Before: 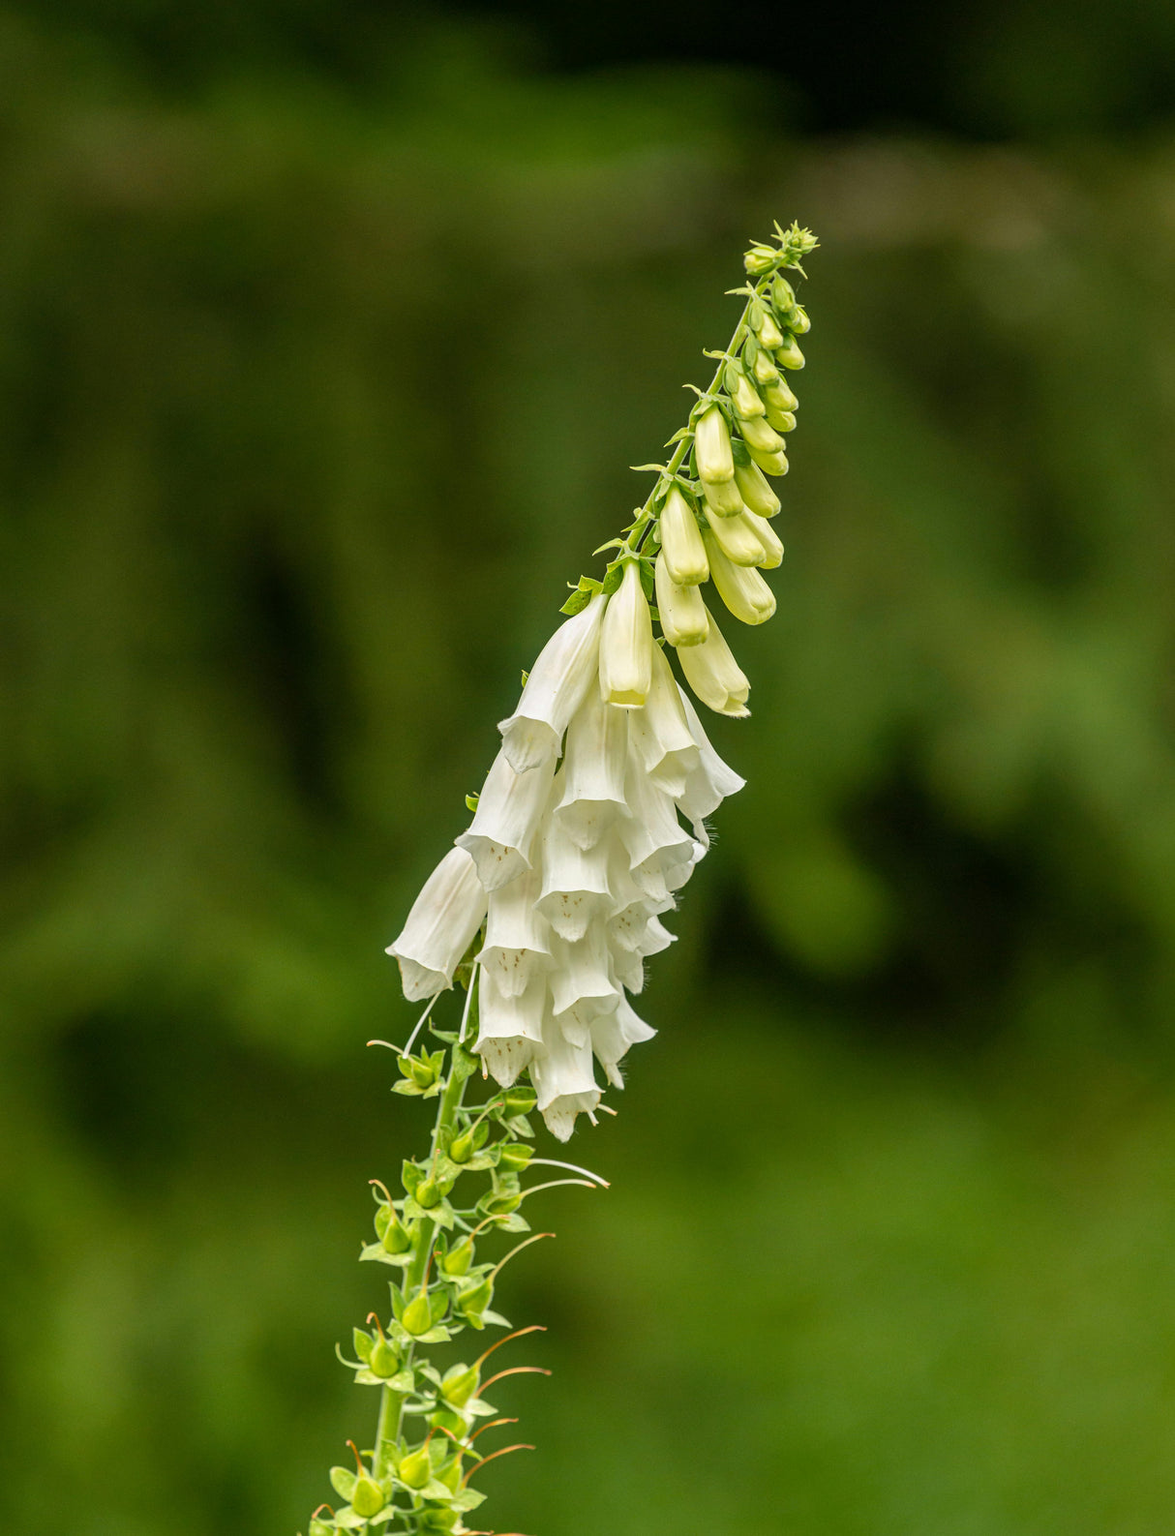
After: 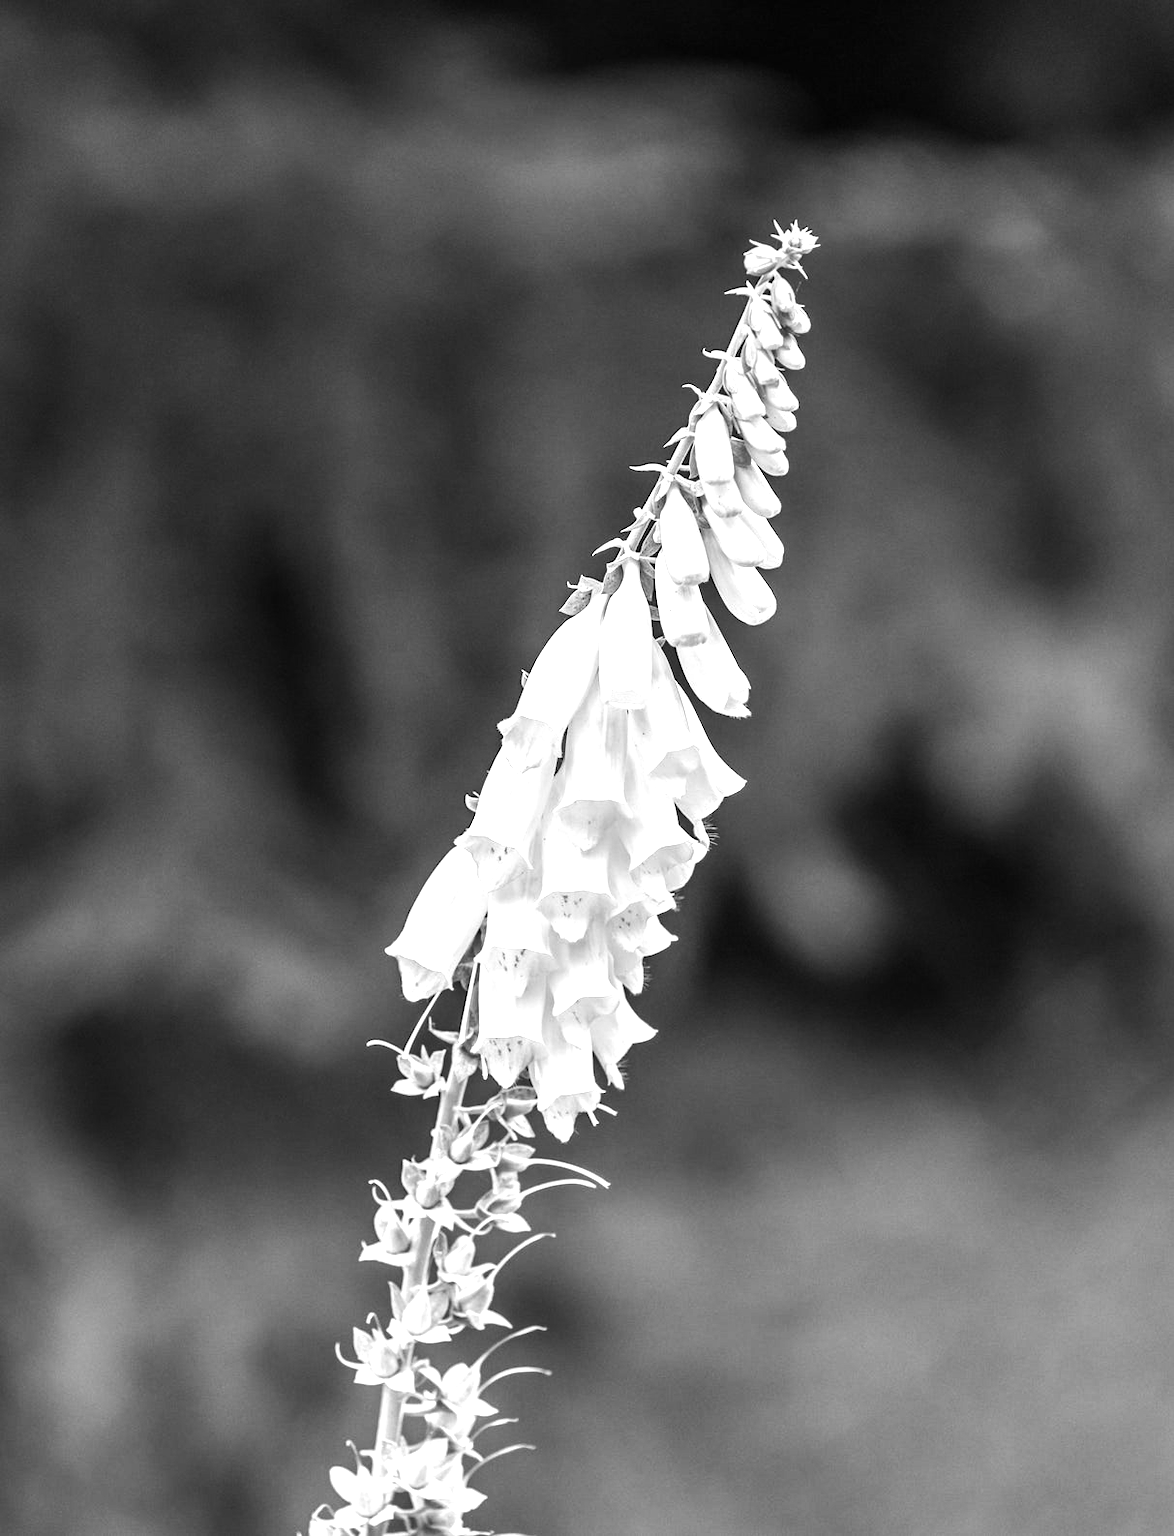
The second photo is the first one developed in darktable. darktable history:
monochrome: a -71.75, b 75.82
exposure: exposure 0.6 EV, compensate highlight preservation false
shadows and highlights: shadows 32, highlights -32, soften with gaussian
tone equalizer: -8 EV -0.75 EV, -7 EV -0.7 EV, -6 EV -0.6 EV, -5 EV -0.4 EV, -3 EV 0.4 EV, -2 EV 0.6 EV, -1 EV 0.7 EV, +0 EV 0.75 EV, edges refinement/feathering 500, mask exposure compensation -1.57 EV, preserve details no
